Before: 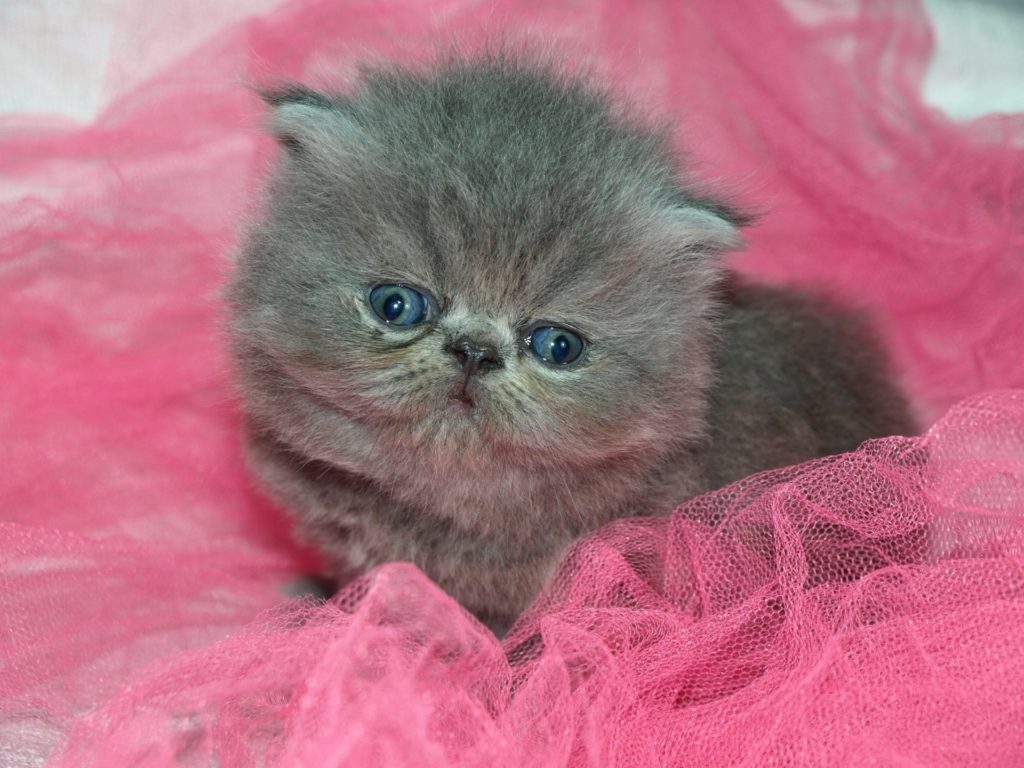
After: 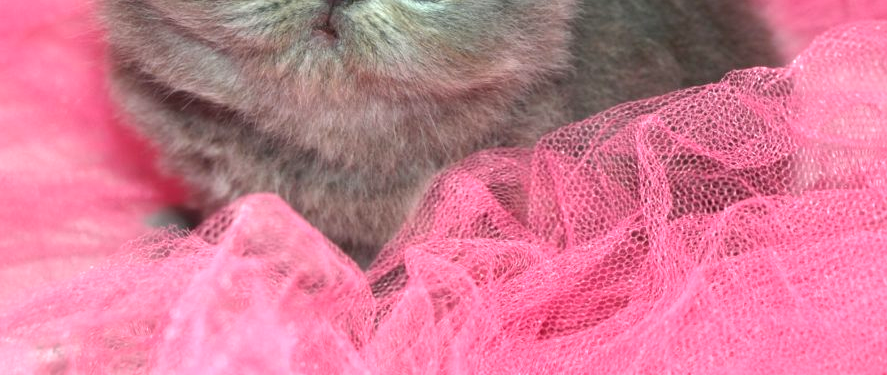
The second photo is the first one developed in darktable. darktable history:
crop and rotate: left 13.306%, top 48.129%, bottom 2.928%
exposure: exposure 0.657 EV, compensate highlight preservation false
